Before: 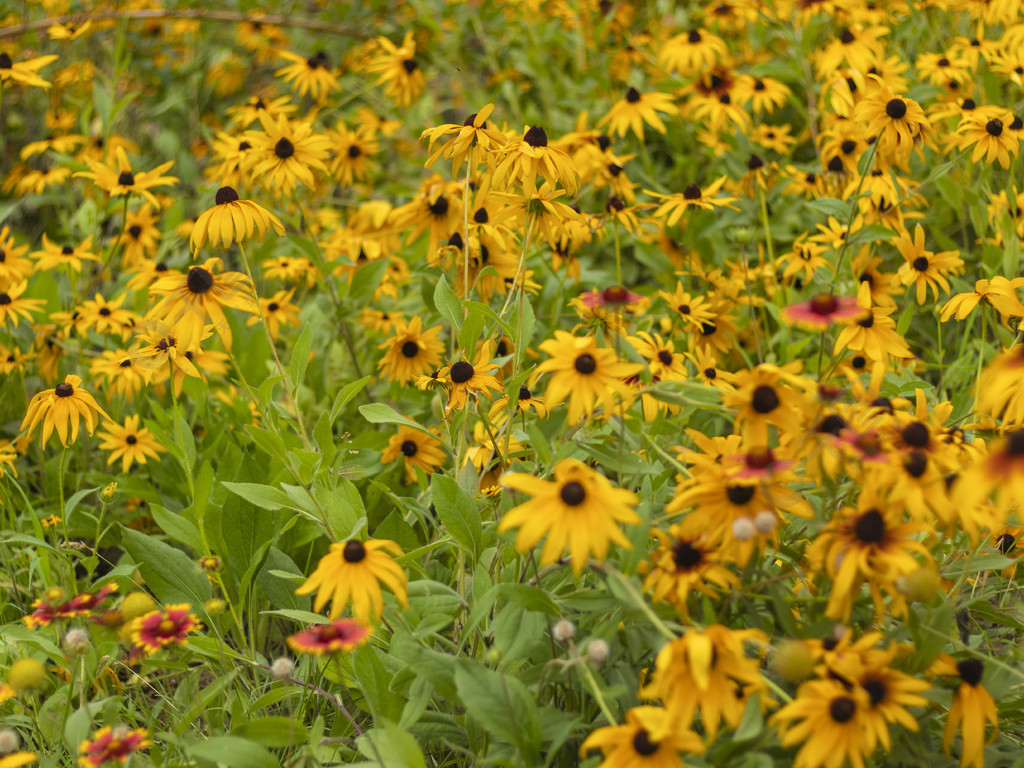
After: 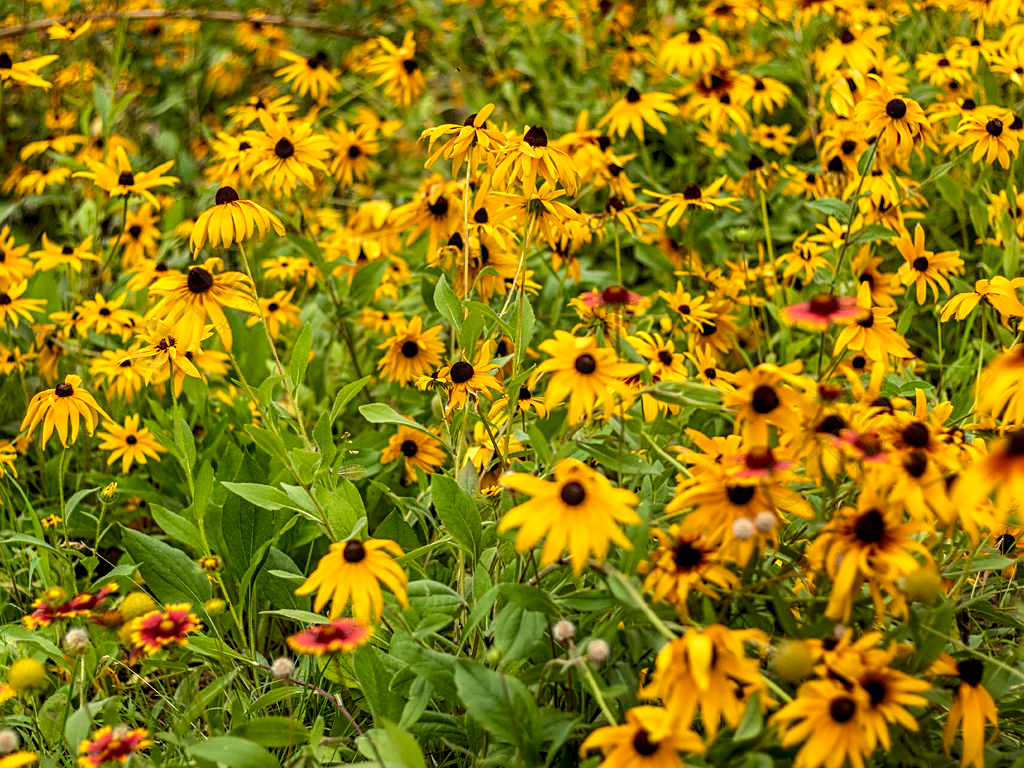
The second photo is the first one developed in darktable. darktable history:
local contrast: highlights 35%, detail 135%
exposure: black level correction 0.009, exposure -0.159 EV, compensate highlight preservation false
sharpen: on, module defaults
tone equalizer: -8 EV -0.417 EV, -7 EV -0.389 EV, -6 EV -0.333 EV, -5 EV -0.222 EV, -3 EV 0.222 EV, -2 EV 0.333 EV, -1 EV 0.389 EV, +0 EV 0.417 EV, edges refinement/feathering 500, mask exposure compensation -1.57 EV, preserve details no
